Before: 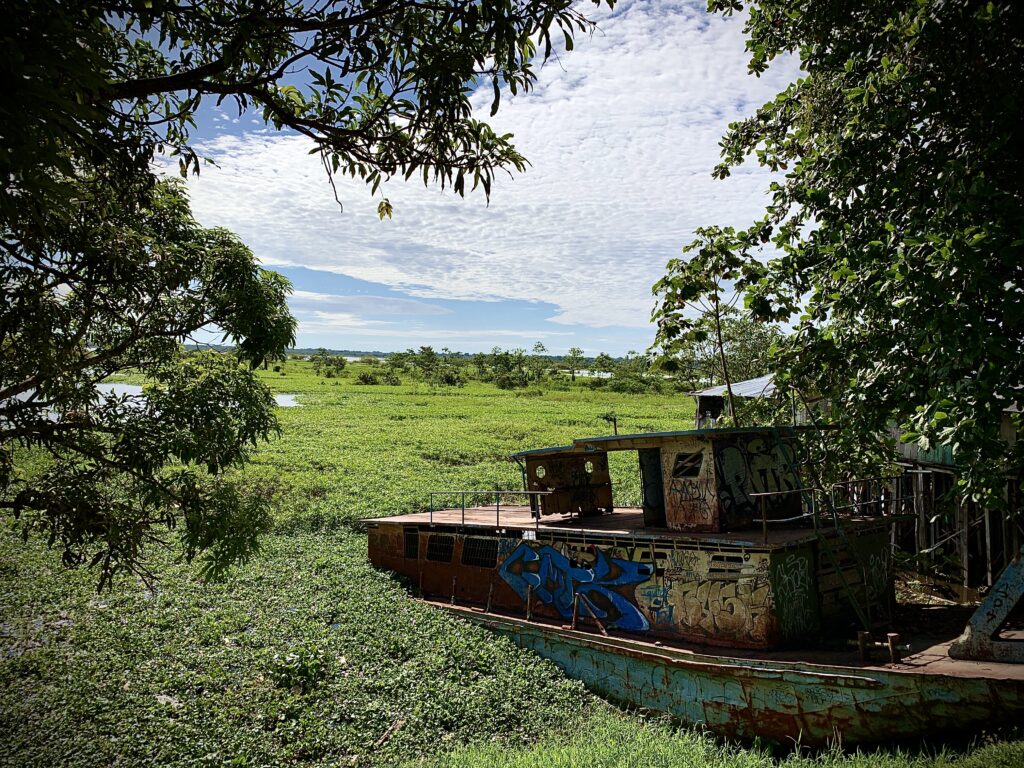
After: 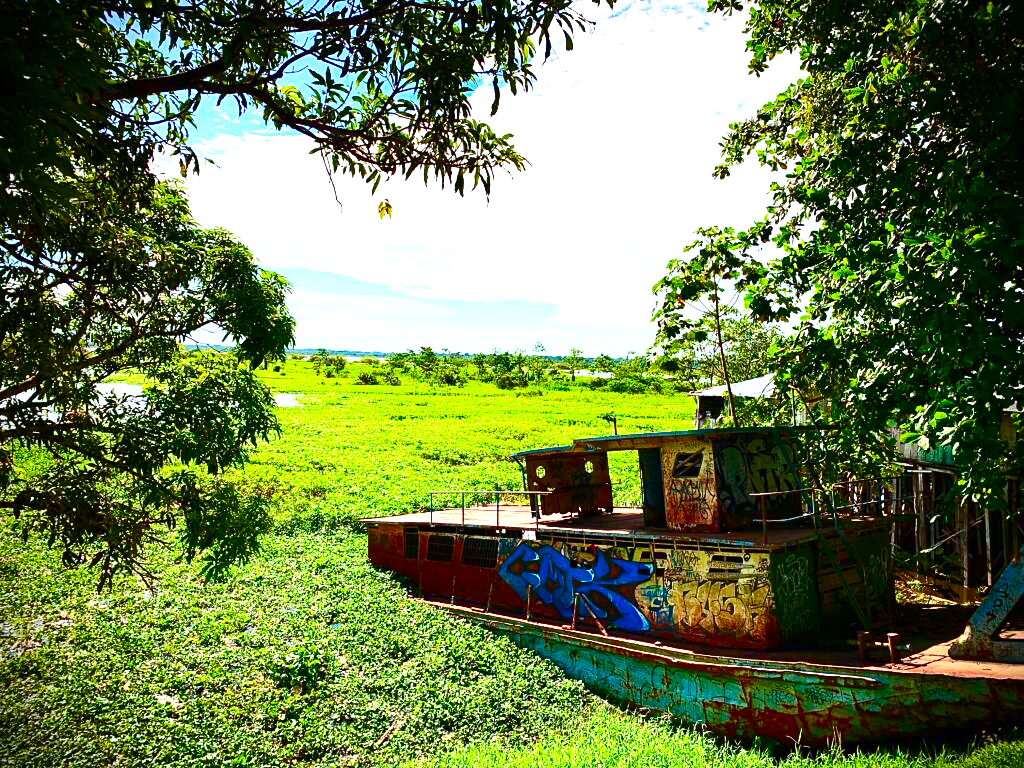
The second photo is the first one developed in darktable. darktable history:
contrast brightness saturation: contrast 0.26, brightness 0.01, saturation 0.866
levels: levels [0, 0.476, 0.951]
exposure: black level correction 0, exposure 0.598 EV, compensate highlight preservation false
base curve: curves: ch0 [(0, 0) (0.088, 0.125) (0.176, 0.251) (0.354, 0.501) (0.613, 0.749) (1, 0.877)], preserve colors none
